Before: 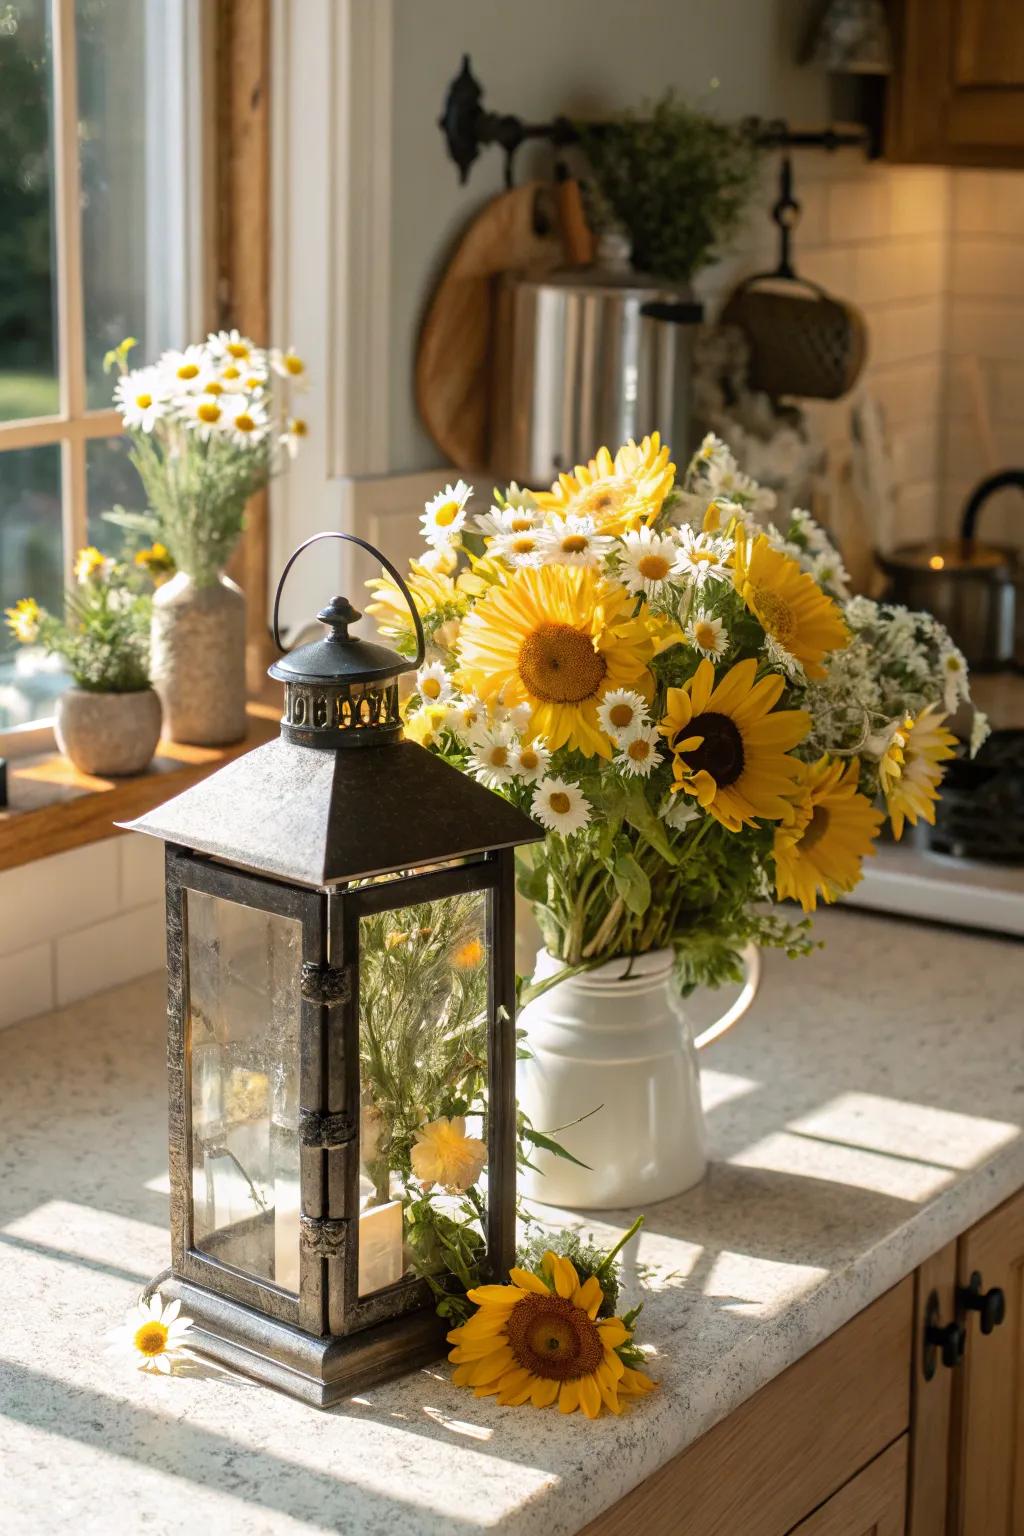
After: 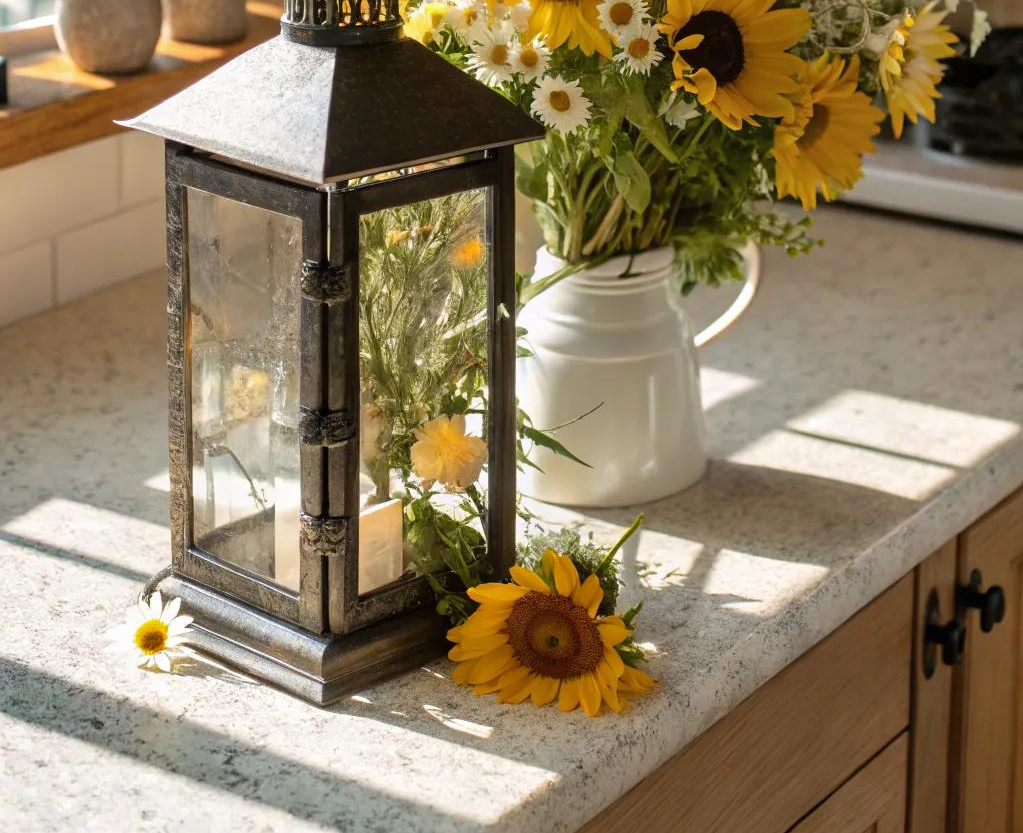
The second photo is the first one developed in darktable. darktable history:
crop and rotate: top 45.707%, right 0.065%
shadows and highlights: highlights color adjustment 41.3%, low approximation 0.01, soften with gaussian
